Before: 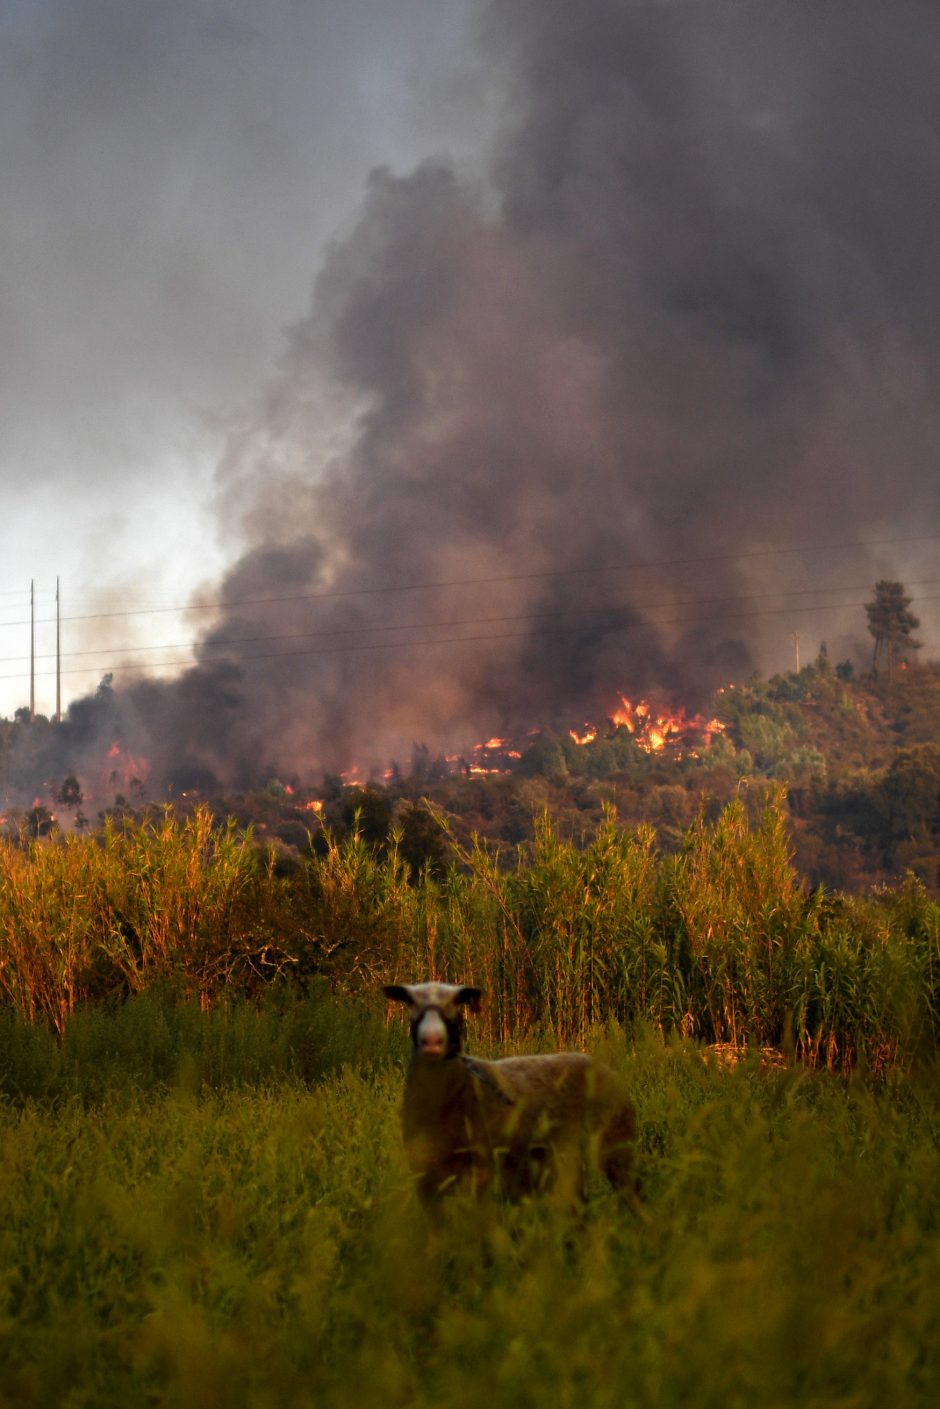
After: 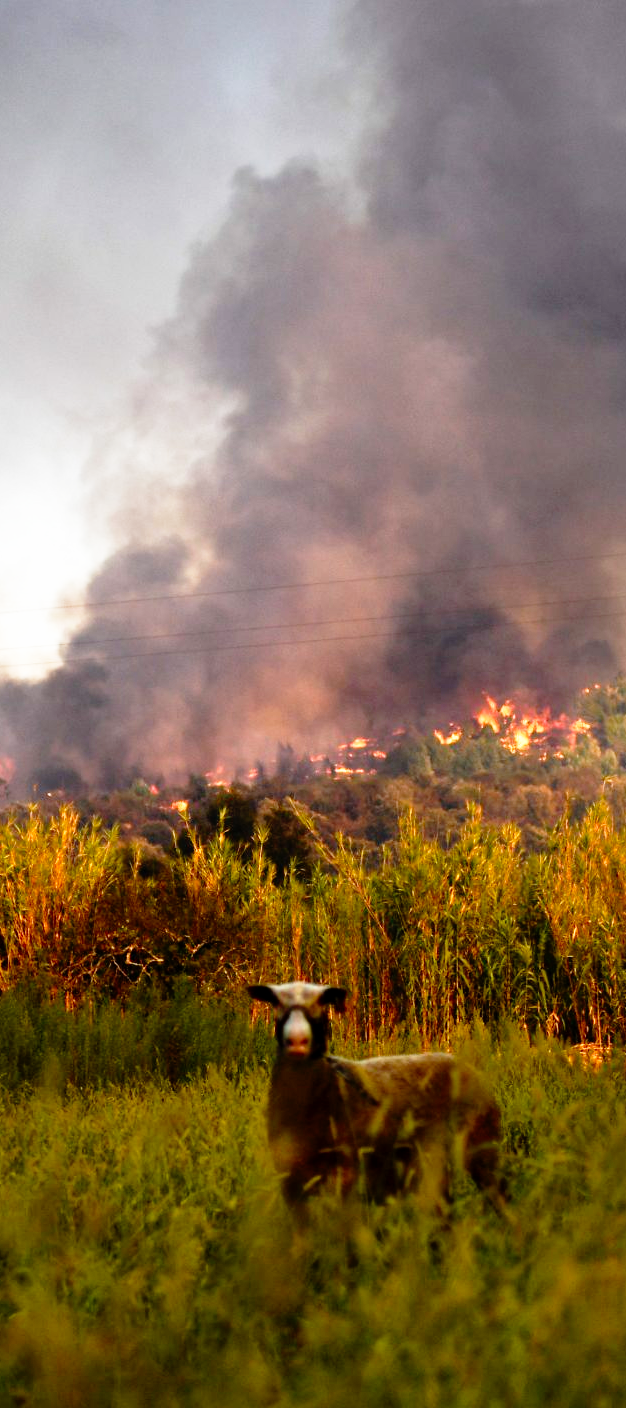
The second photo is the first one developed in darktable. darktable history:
base curve: curves: ch0 [(0, 0) (0.012, 0.01) (0.073, 0.168) (0.31, 0.711) (0.645, 0.957) (1, 1)], preserve colors none
exposure: black level correction 0.002, exposure -0.1 EV, compensate highlight preservation false
crop and rotate: left 14.385%, right 18.948%
